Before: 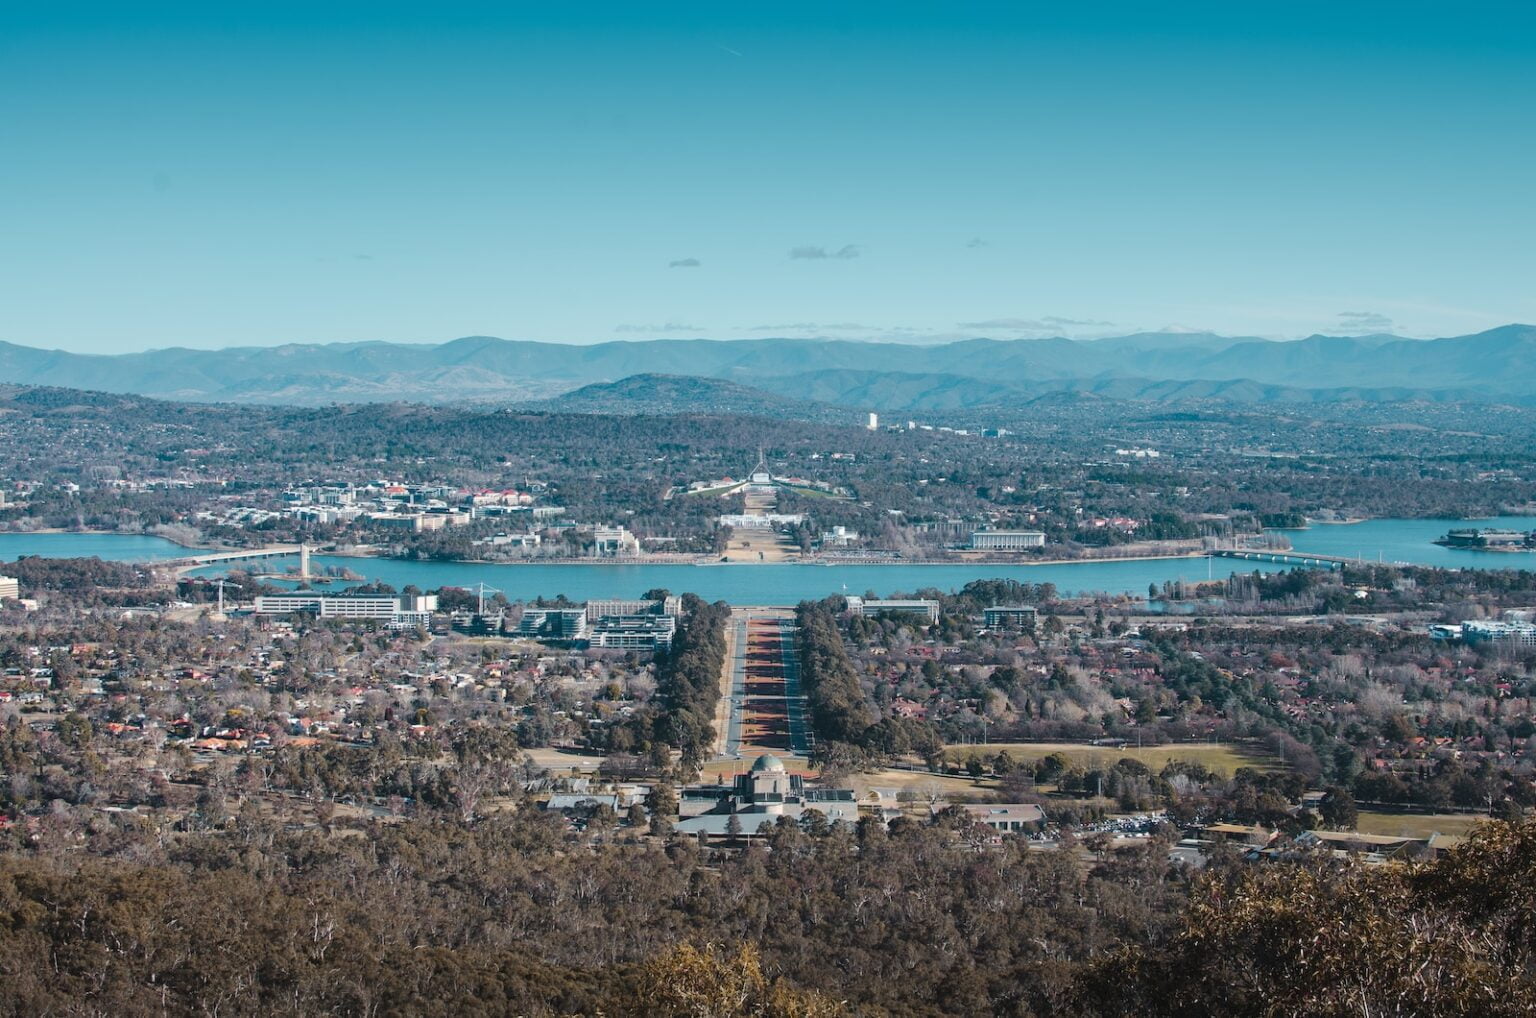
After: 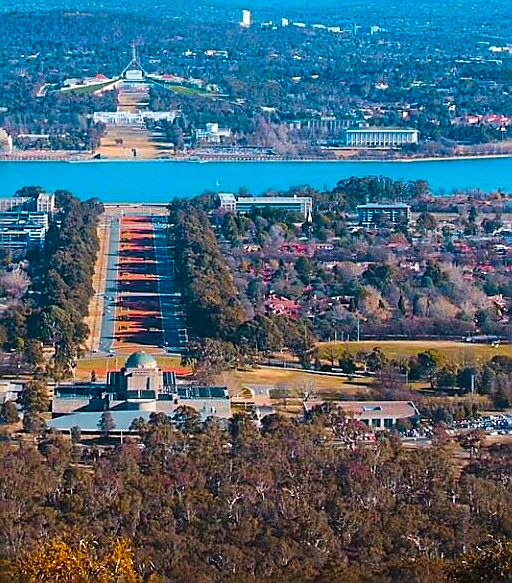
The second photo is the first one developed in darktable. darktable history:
crop: left 40.824%, top 39.633%, right 25.801%, bottom 3.063%
sharpen: radius 1.374, amount 1.266, threshold 0.724
color correction: highlights a* 1.61, highlights b* -1.64, saturation 2.54
